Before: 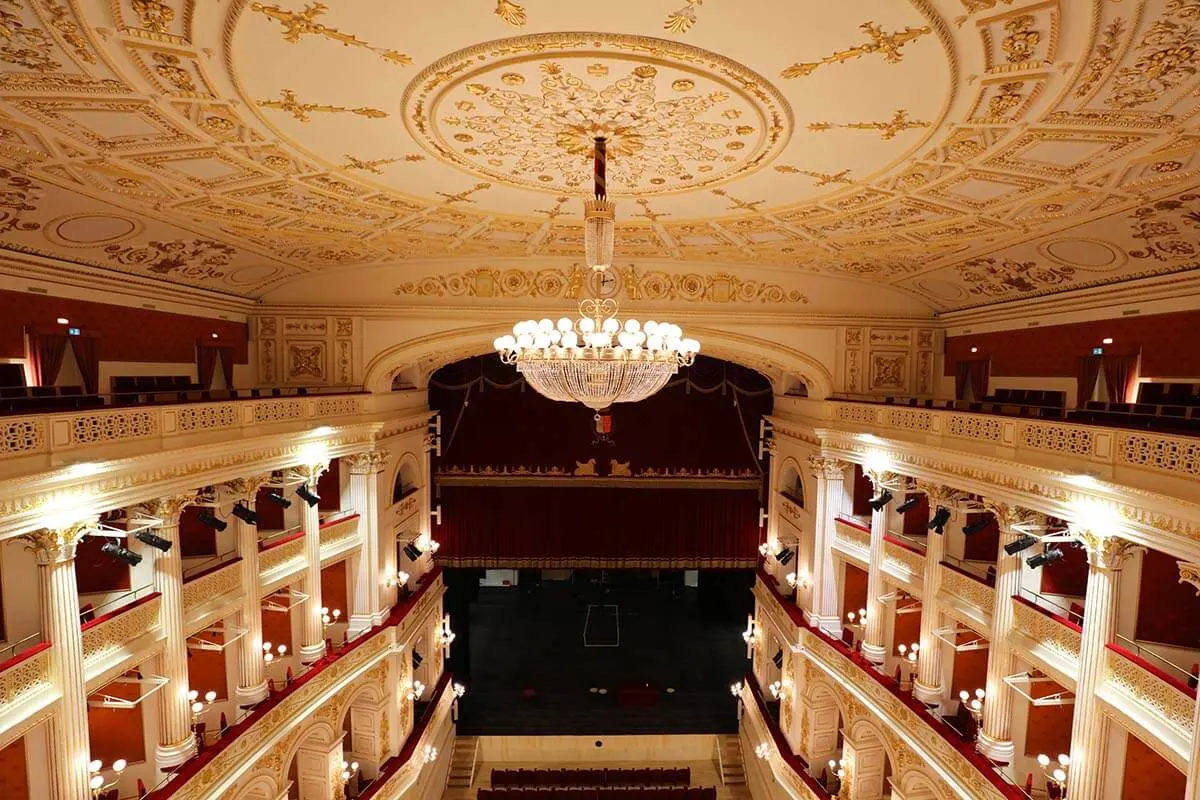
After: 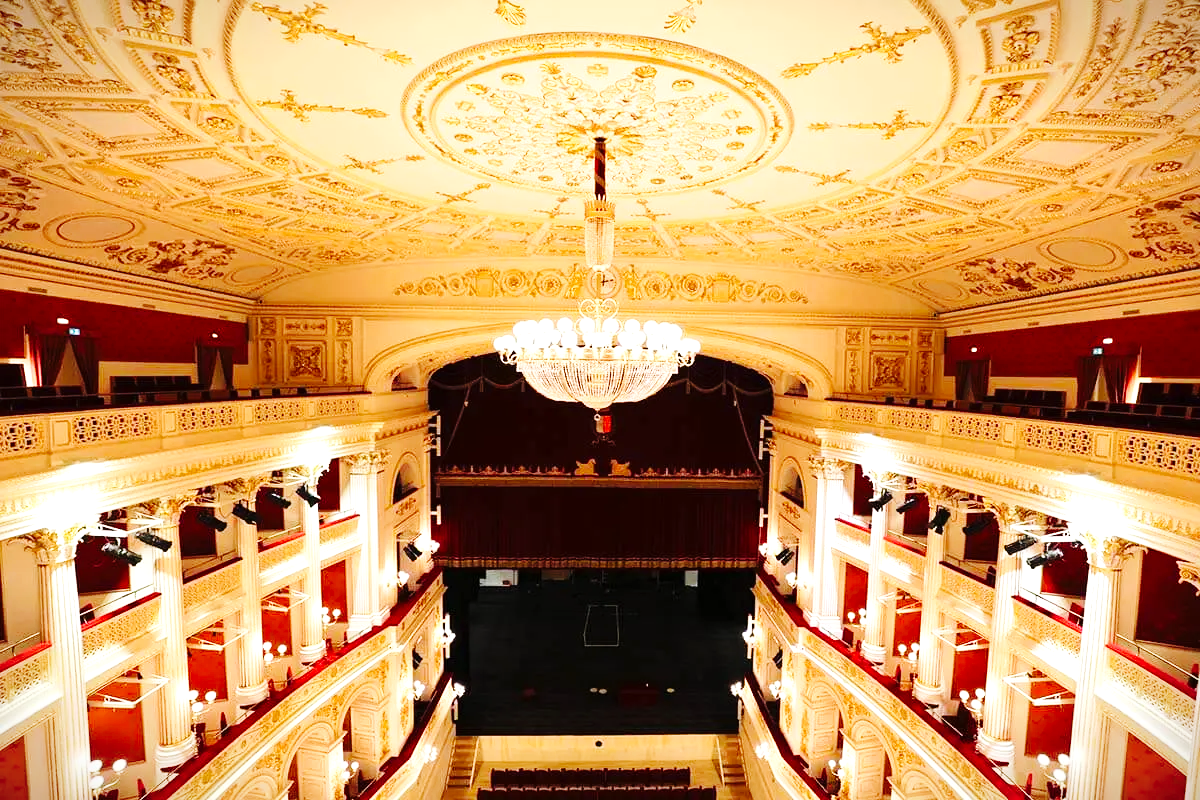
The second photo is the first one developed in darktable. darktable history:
vignetting: fall-off start 99.89%, fall-off radius 65.02%, brightness -0.583, saturation -0.13, automatic ratio true
base curve: curves: ch0 [(0, 0) (0.036, 0.025) (0.121, 0.166) (0.206, 0.329) (0.605, 0.79) (1, 1)], preserve colors none
exposure: exposure 0.77 EV, compensate highlight preservation false
